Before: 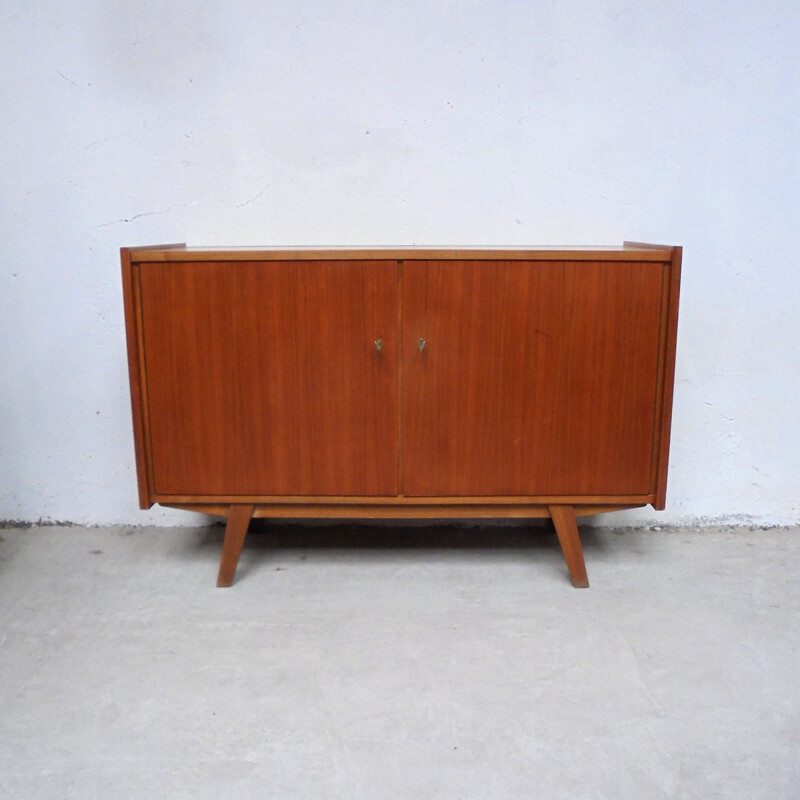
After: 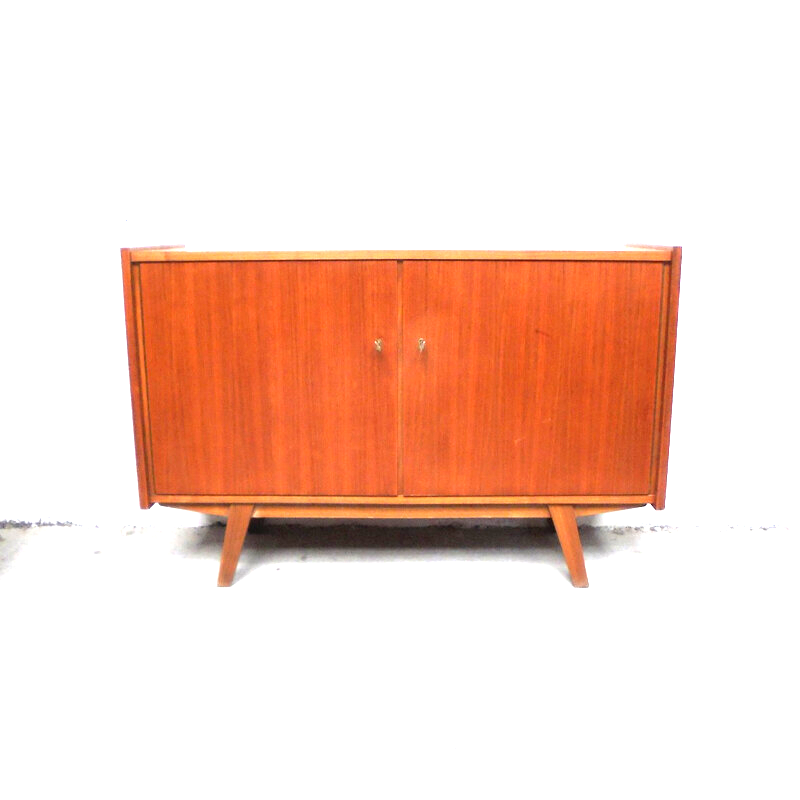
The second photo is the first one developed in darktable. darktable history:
exposure: black level correction 0.001, exposure 1.816 EV, compensate exposure bias true, compensate highlight preservation false
